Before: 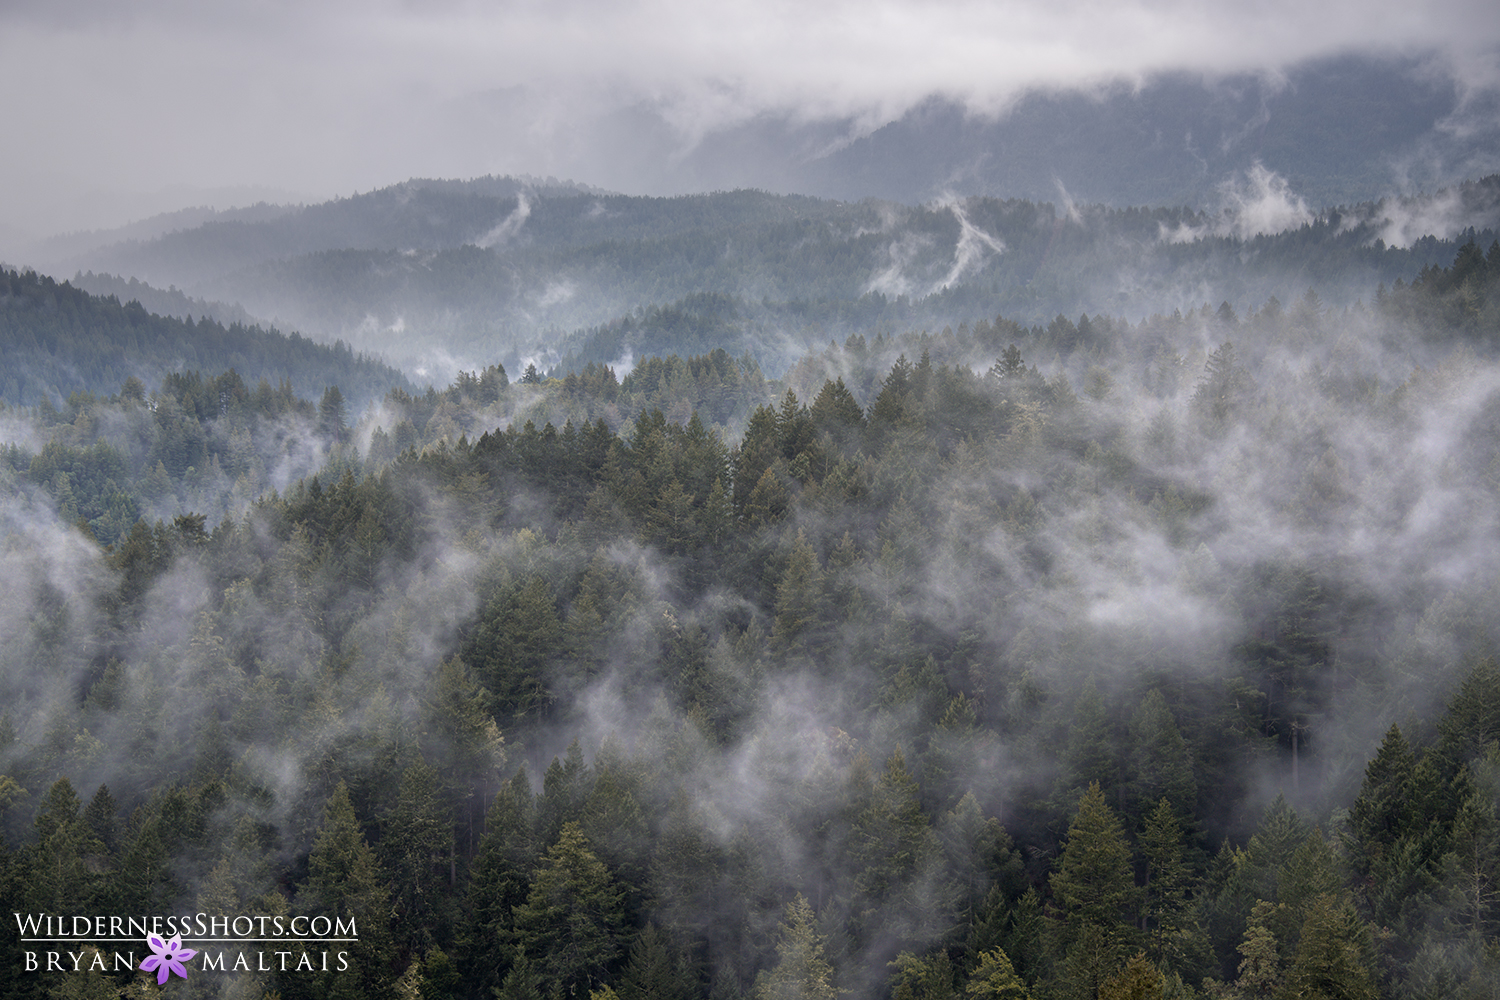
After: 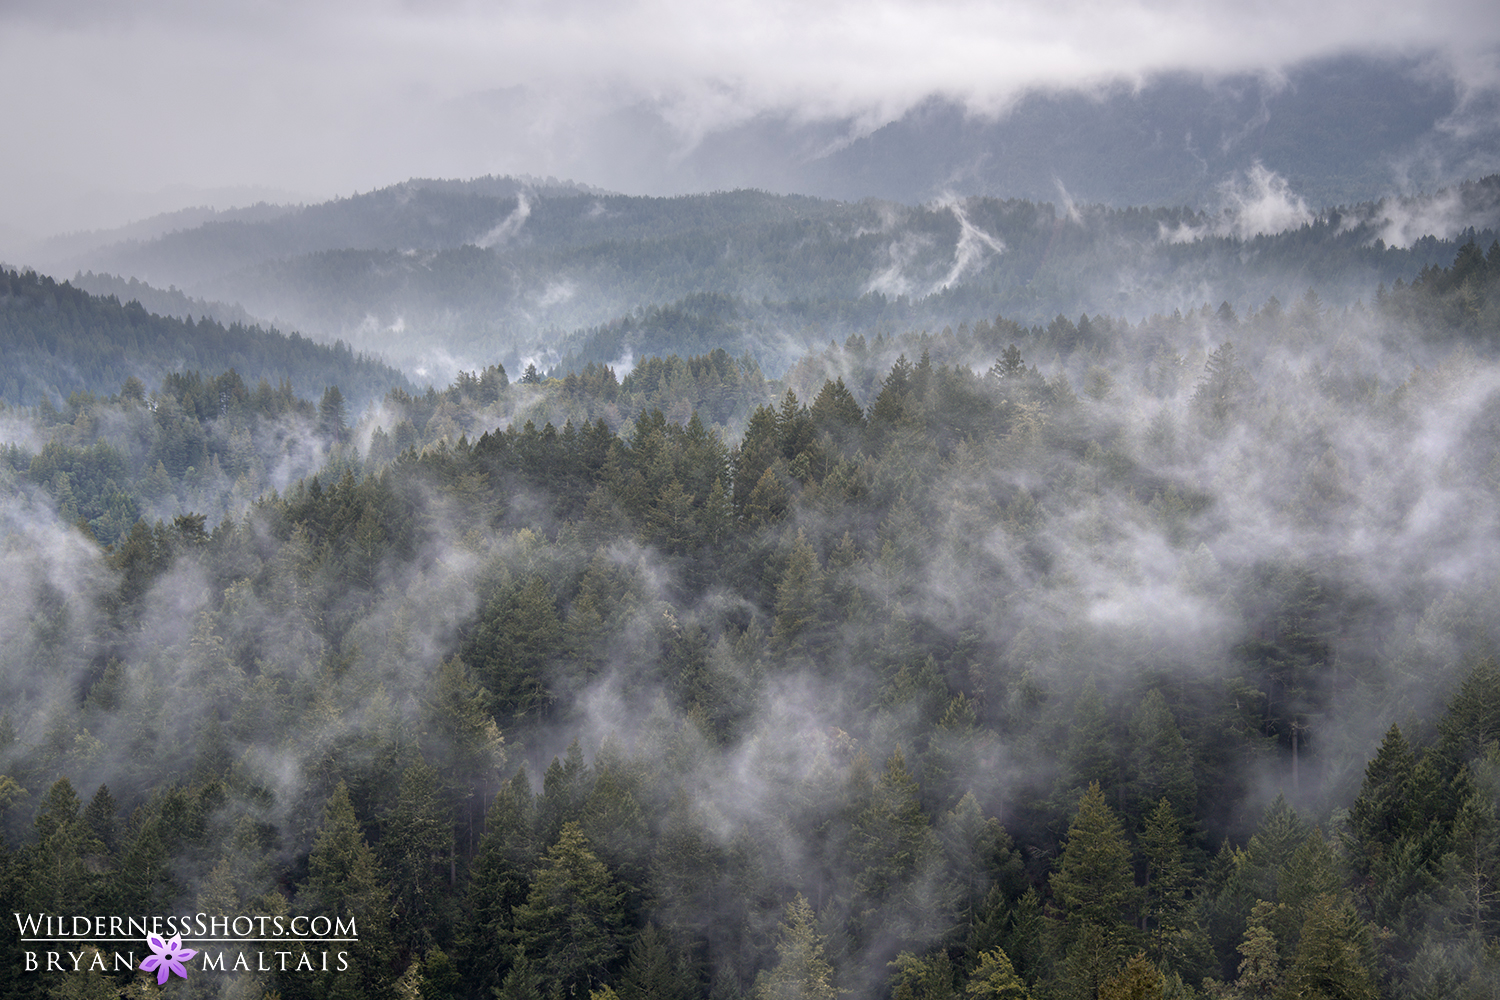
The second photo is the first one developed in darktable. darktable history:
exposure: exposure 0.197 EV, compensate highlight preservation false
tone equalizer: on, module defaults
